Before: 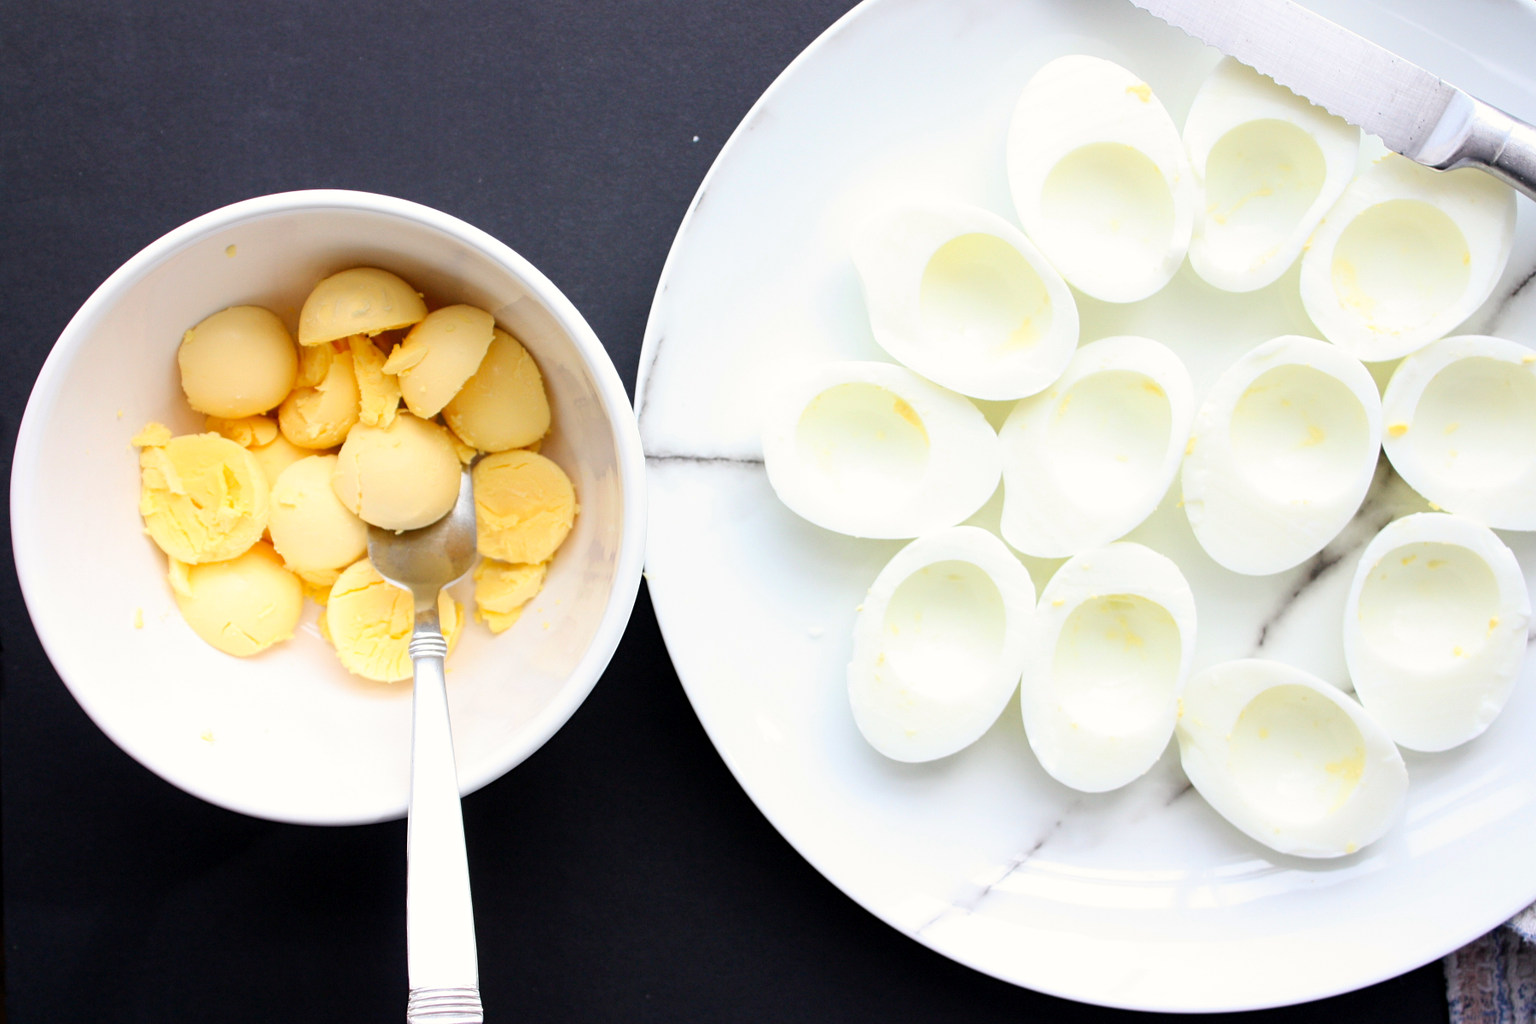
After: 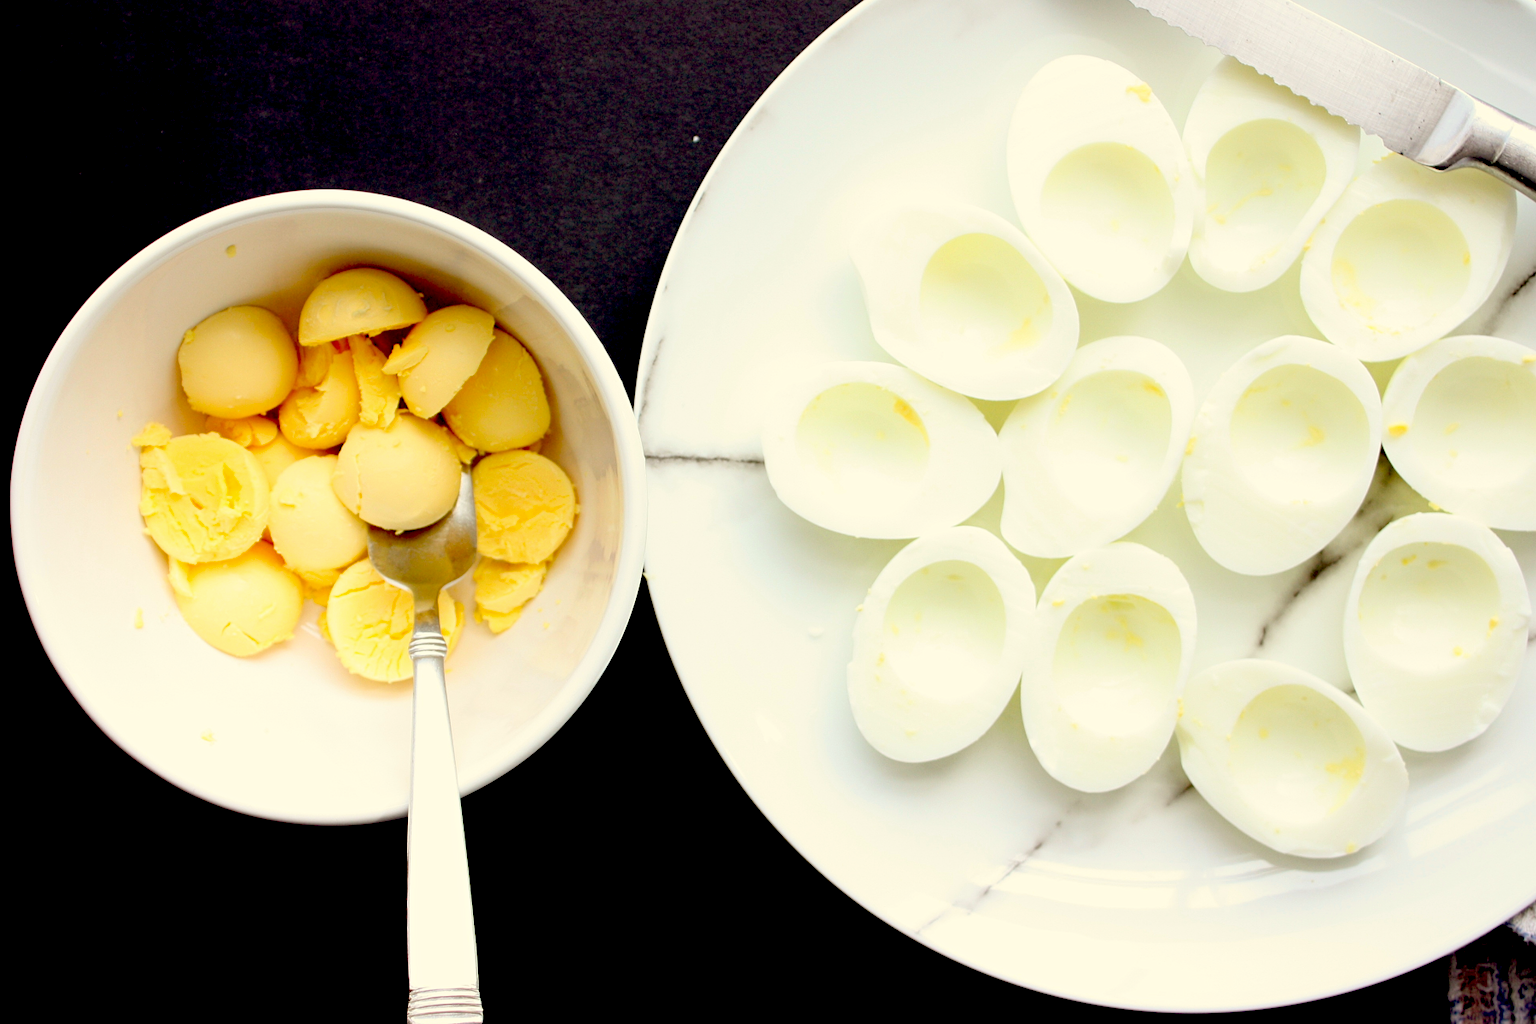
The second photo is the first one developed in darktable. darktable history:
exposure: black level correction 0.056, exposure -0.035 EV, compensate exposure bias true, compensate highlight preservation false
color correction: highlights a* -1.43, highlights b* 10, shadows a* 0.746, shadows b* 19.97
